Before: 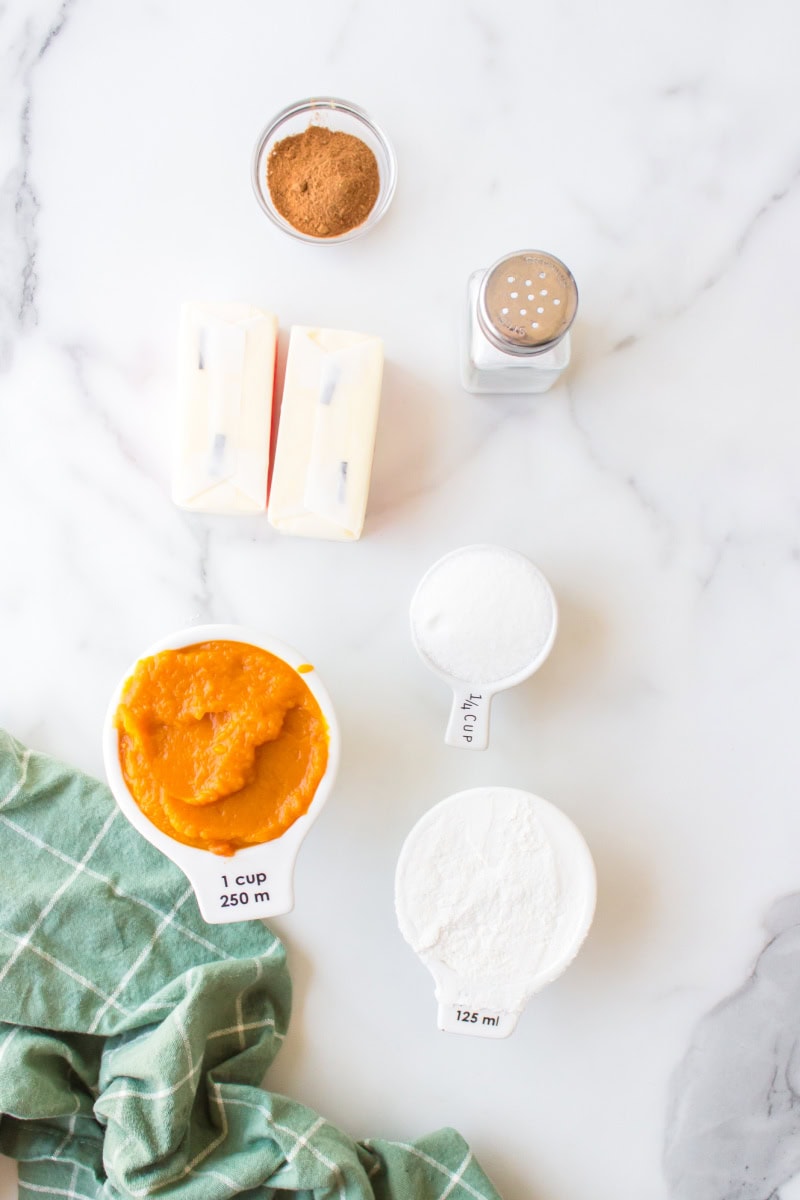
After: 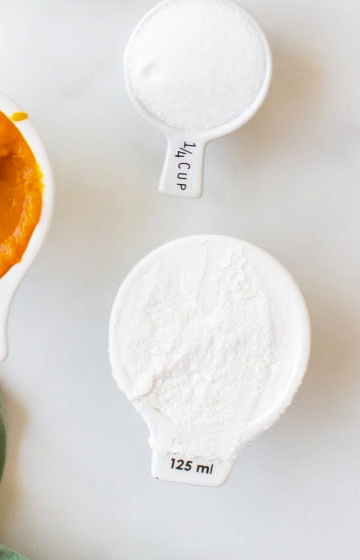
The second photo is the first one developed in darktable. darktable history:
shadows and highlights: shadows 31.68, highlights -31.52, soften with gaussian
haze removal: on, module defaults
crop: left 35.812%, top 46.077%, right 18.111%, bottom 6.004%
